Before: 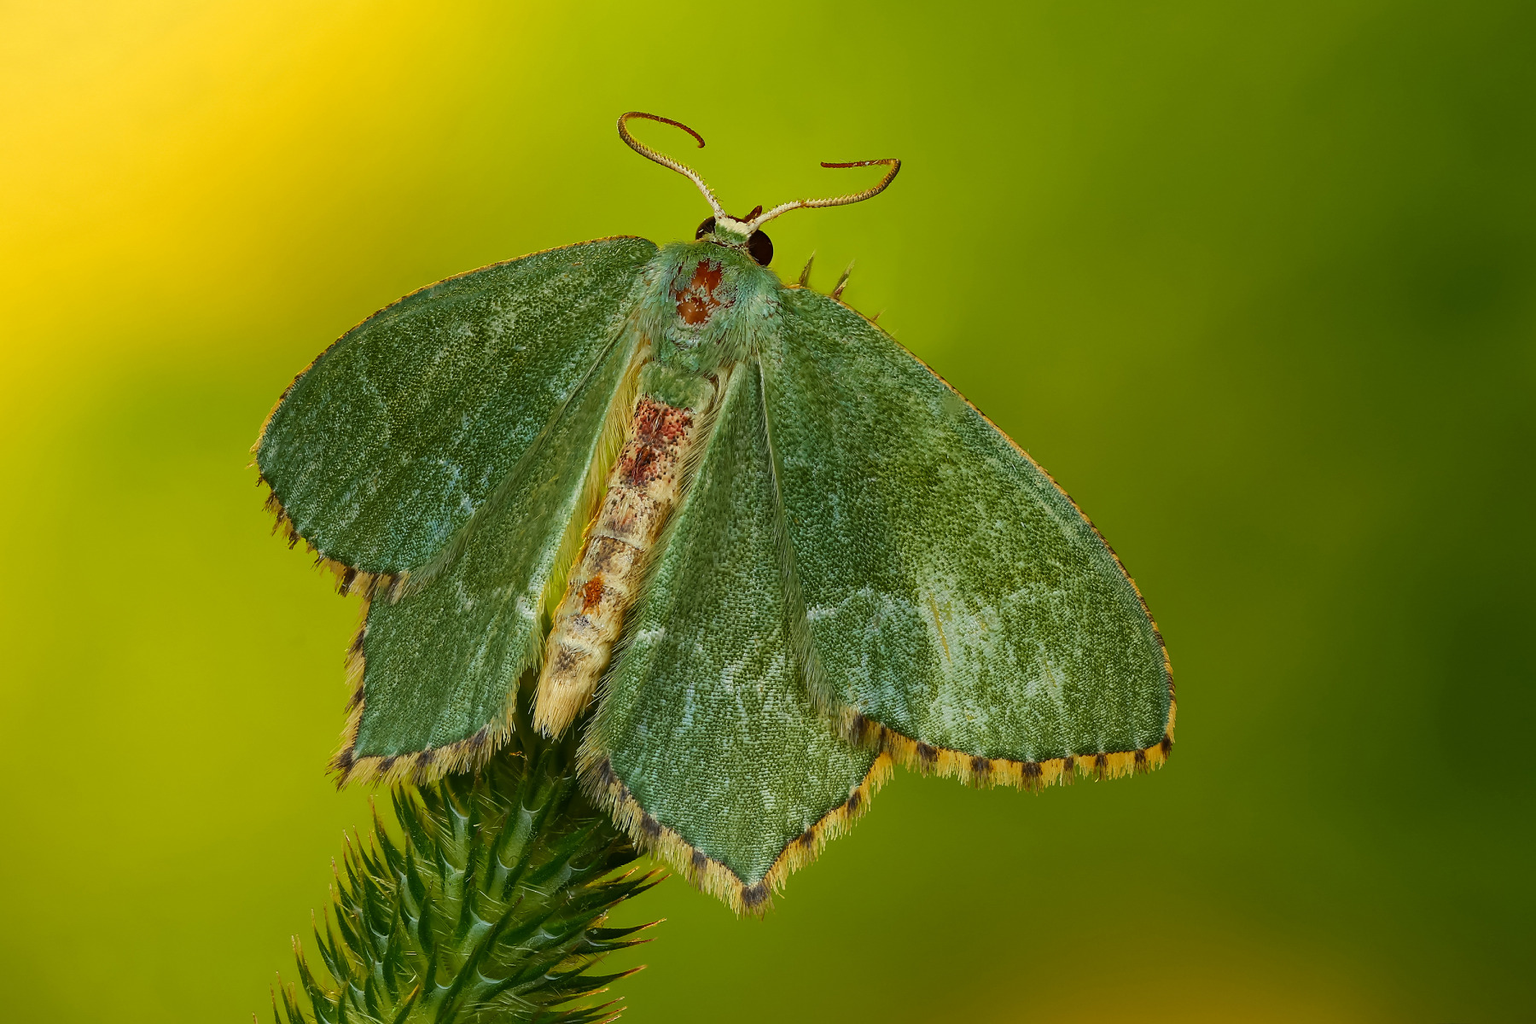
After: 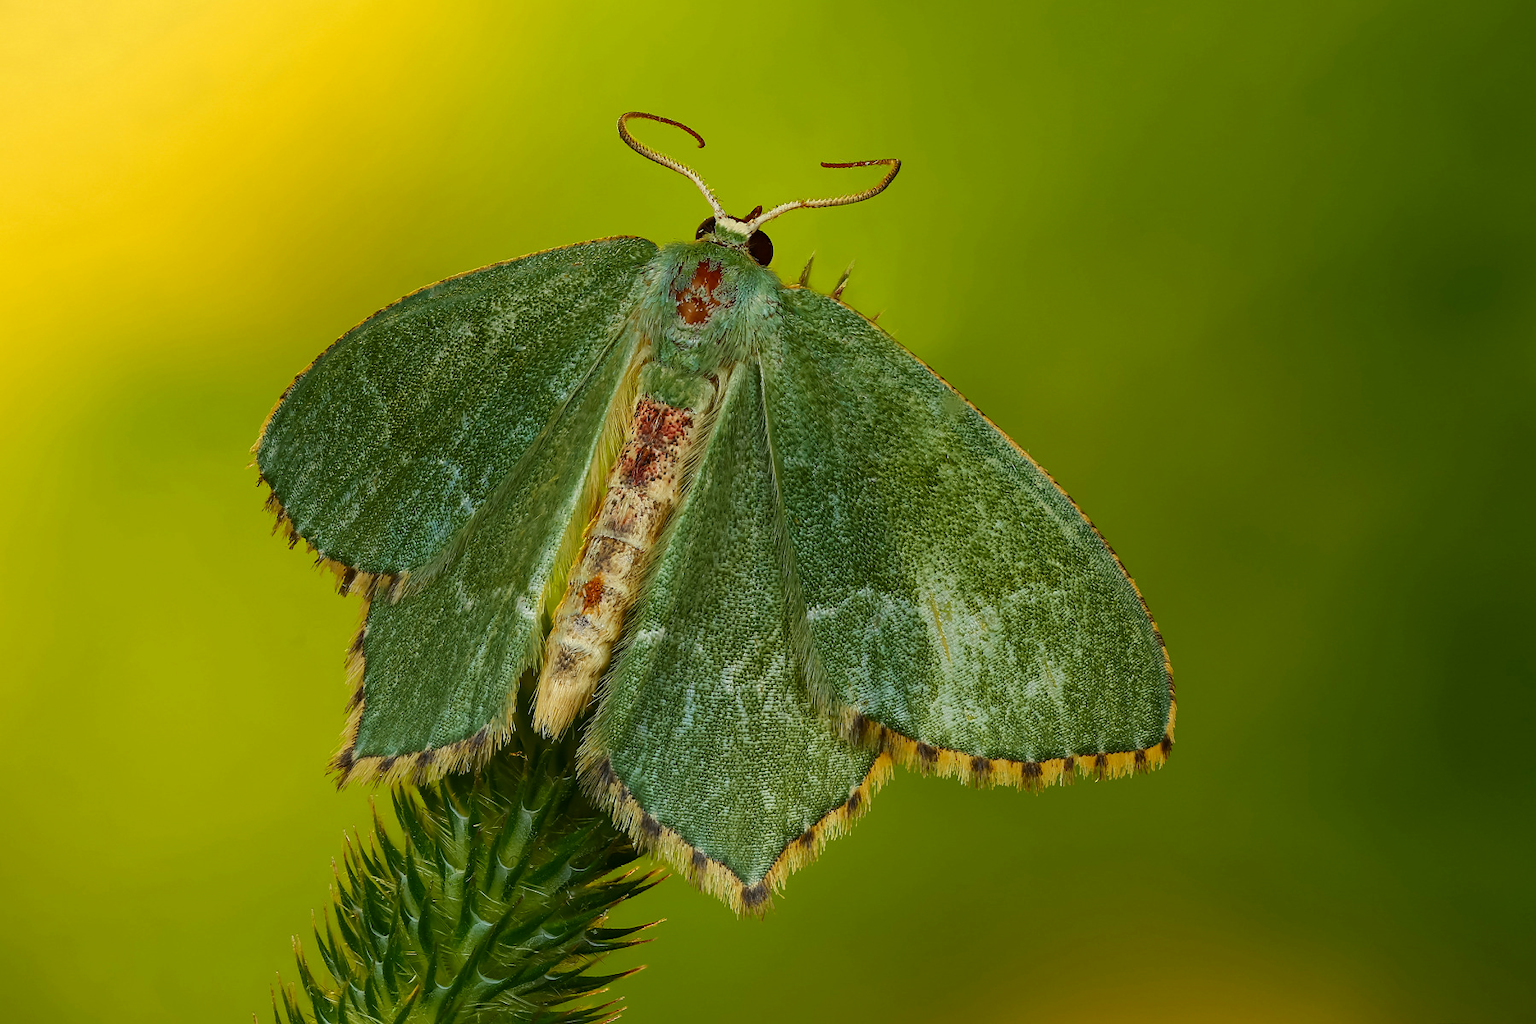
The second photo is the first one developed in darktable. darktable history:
contrast brightness saturation: contrast 0.033, brightness -0.032
